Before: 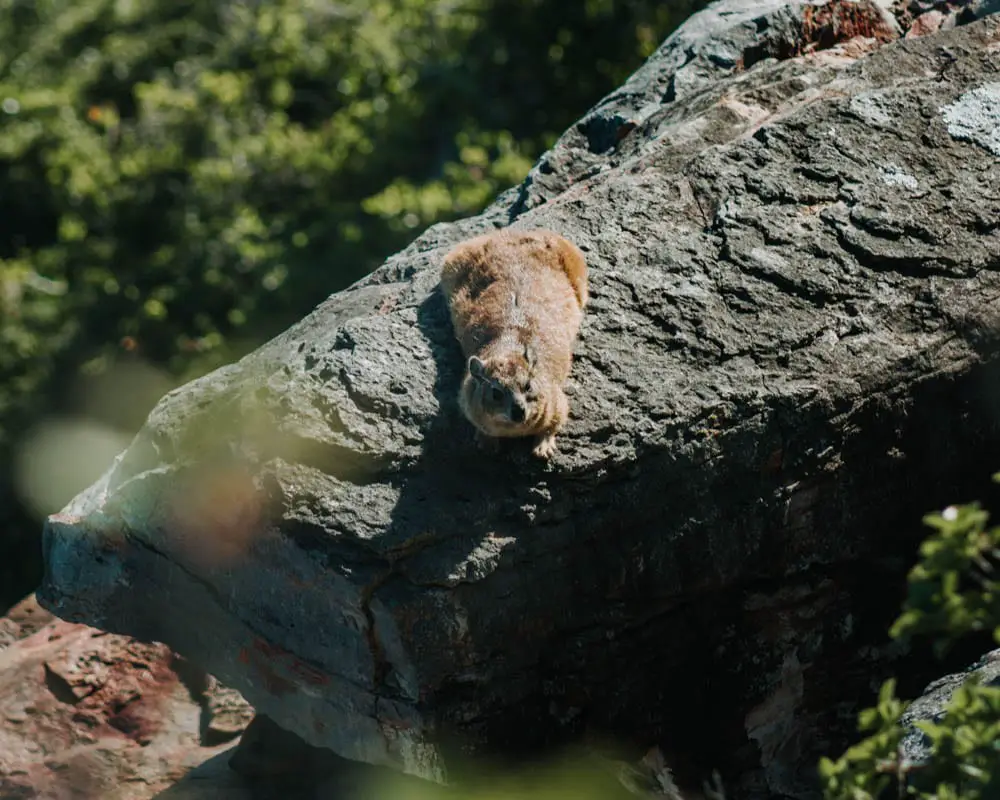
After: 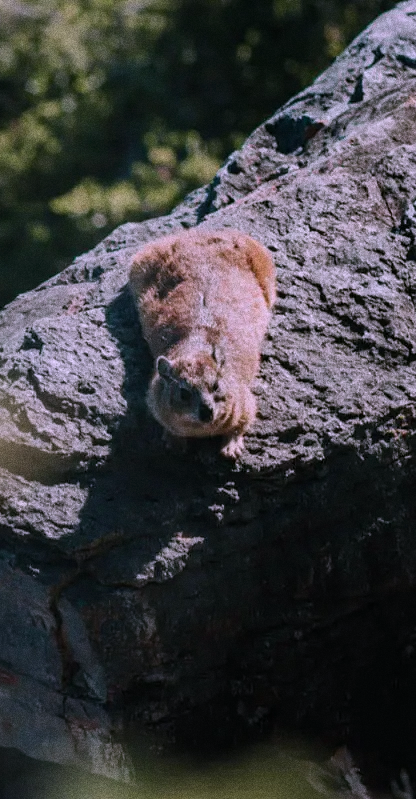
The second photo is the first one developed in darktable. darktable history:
crop: left 31.229%, right 27.105%
exposure: exposure -0.177 EV, compensate highlight preservation false
grain: coarseness 11.82 ISO, strength 36.67%, mid-tones bias 74.17%
color correction: highlights a* 15.03, highlights b* -25.07
